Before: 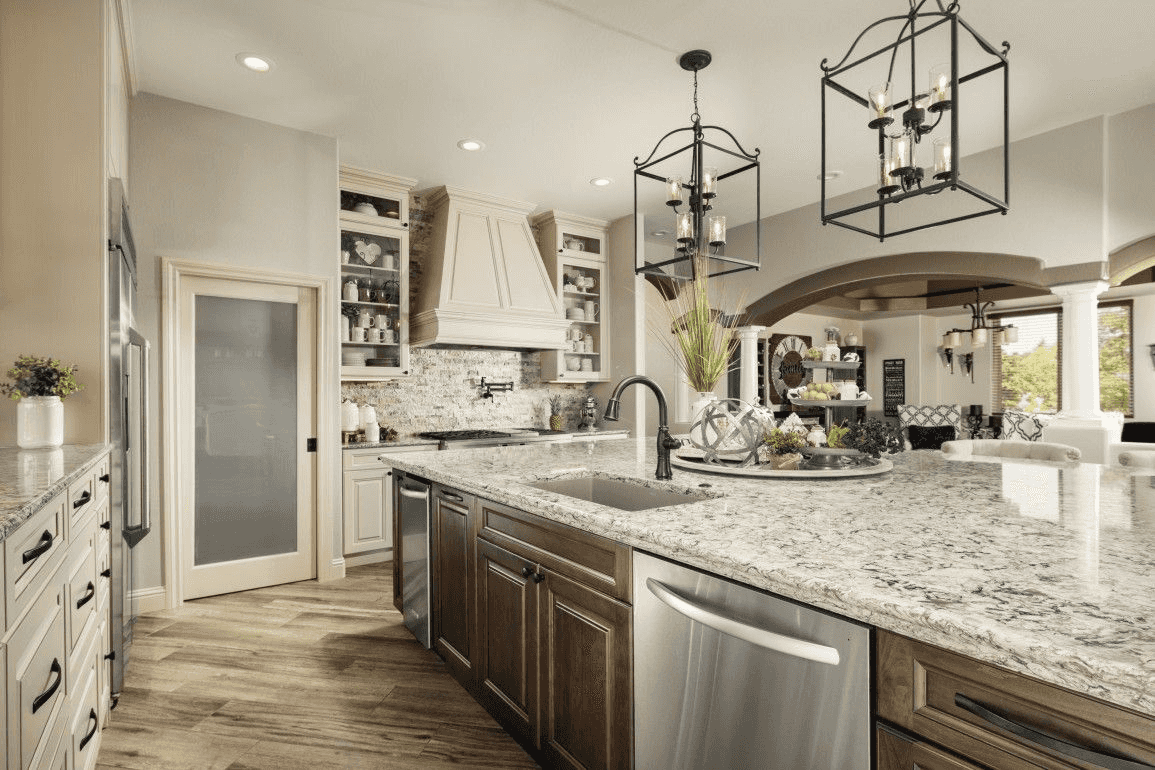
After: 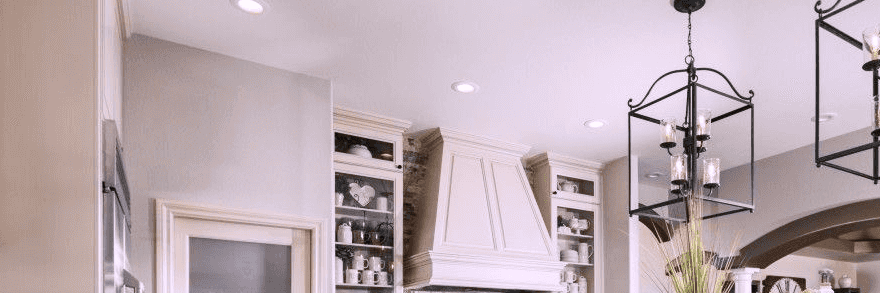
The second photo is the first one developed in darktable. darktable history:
contrast brightness saturation: contrast 0.14
crop: left 0.579%, top 7.627%, right 23.167%, bottom 54.275%
white balance: red 1.042, blue 1.17
